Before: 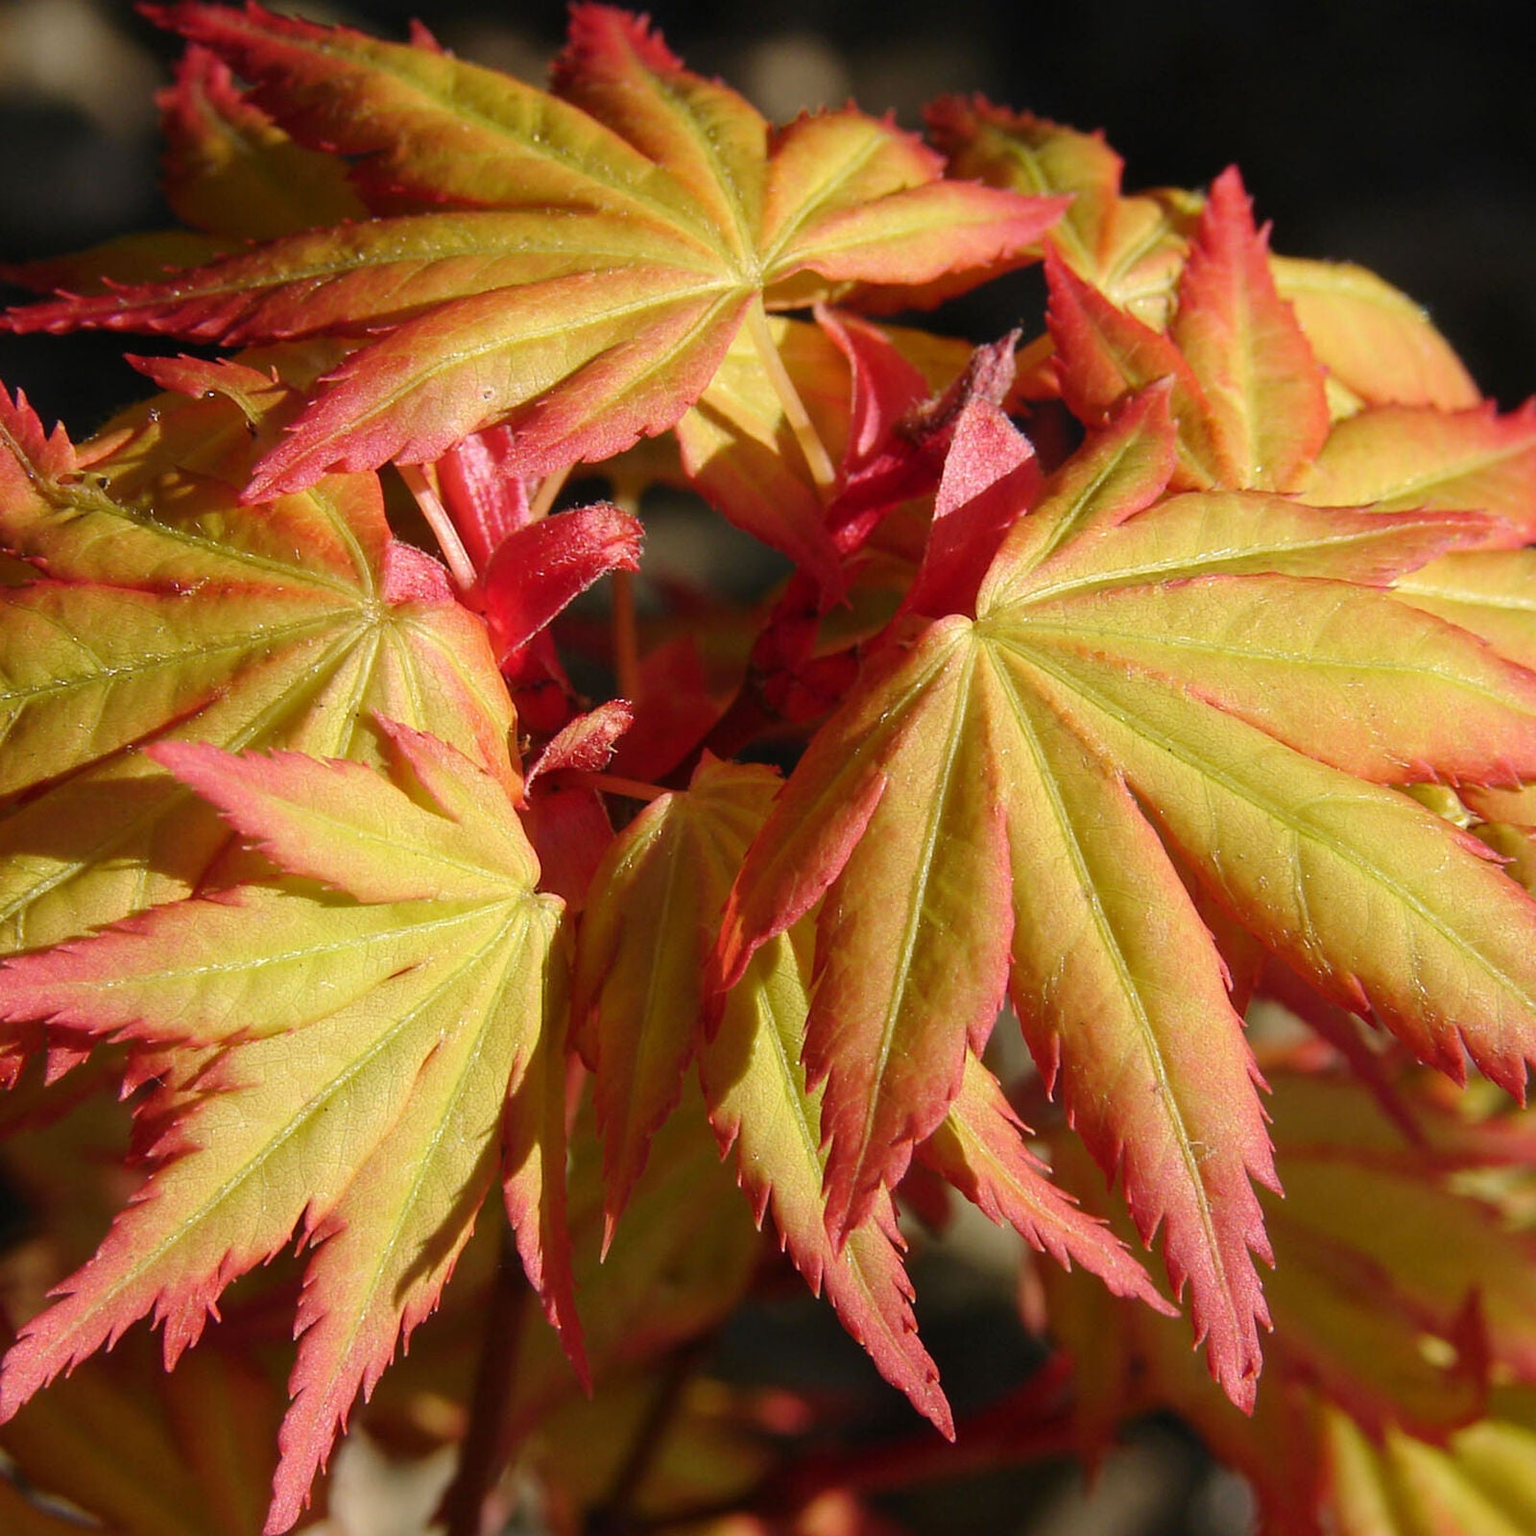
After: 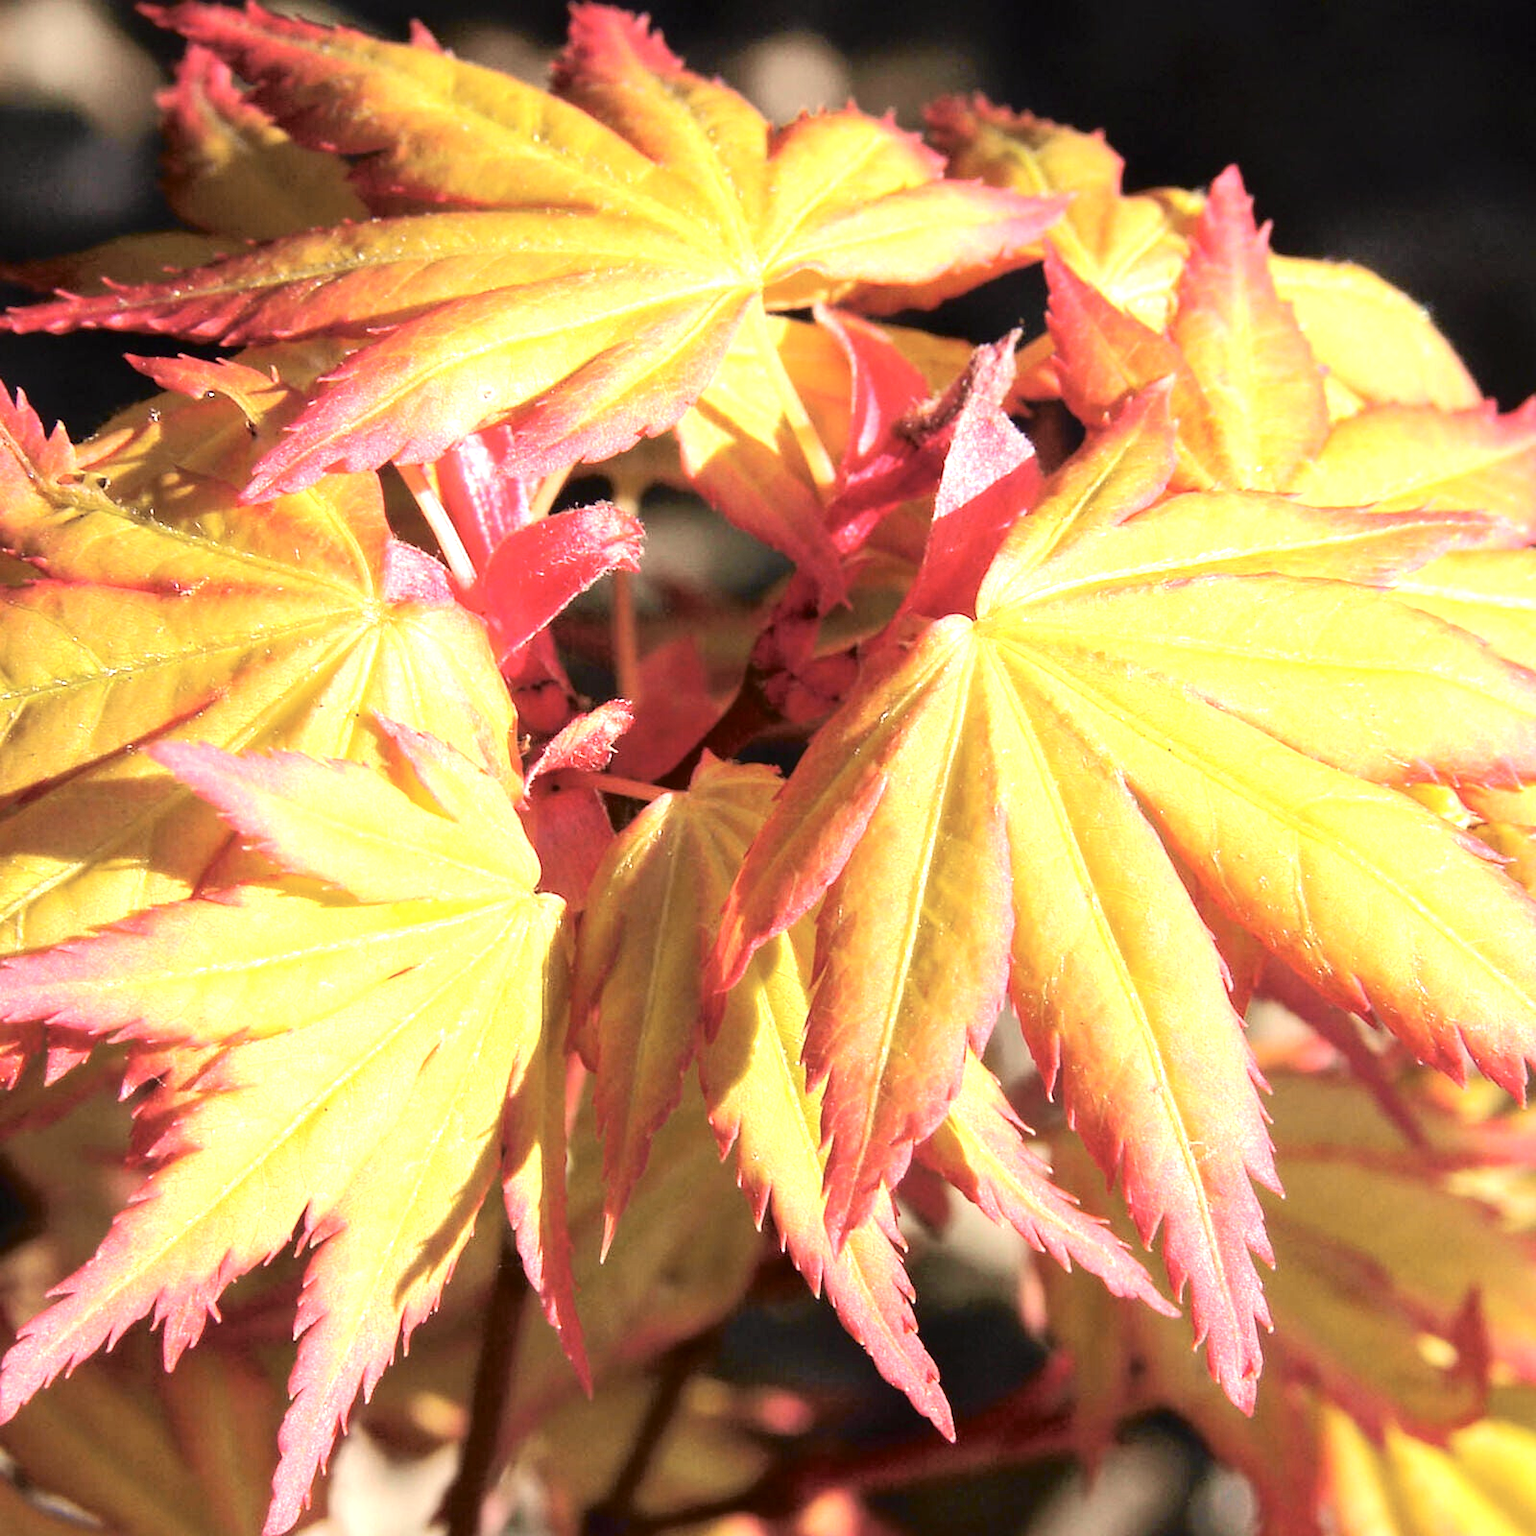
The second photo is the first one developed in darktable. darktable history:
tone curve: curves: ch0 [(0, 0) (0.105, 0.044) (0.195, 0.128) (0.283, 0.283) (0.384, 0.404) (0.485, 0.531) (0.635, 0.7) (0.832, 0.858) (1, 0.977)]; ch1 [(0, 0) (0.161, 0.092) (0.35, 0.33) (0.379, 0.401) (0.448, 0.478) (0.498, 0.503) (0.531, 0.537) (0.586, 0.563) (0.687, 0.648) (1, 1)]; ch2 [(0, 0) (0.359, 0.372) (0.437, 0.437) (0.483, 0.484) (0.53, 0.515) (0.556, 0.553) (0.635, 0.589) (1, 1)], color space Lab, independent channels, preserve colors none
exposure: black level correction 0, exposure 1.5 EV, compensate exposure bias true, compensate highlight preservation false
